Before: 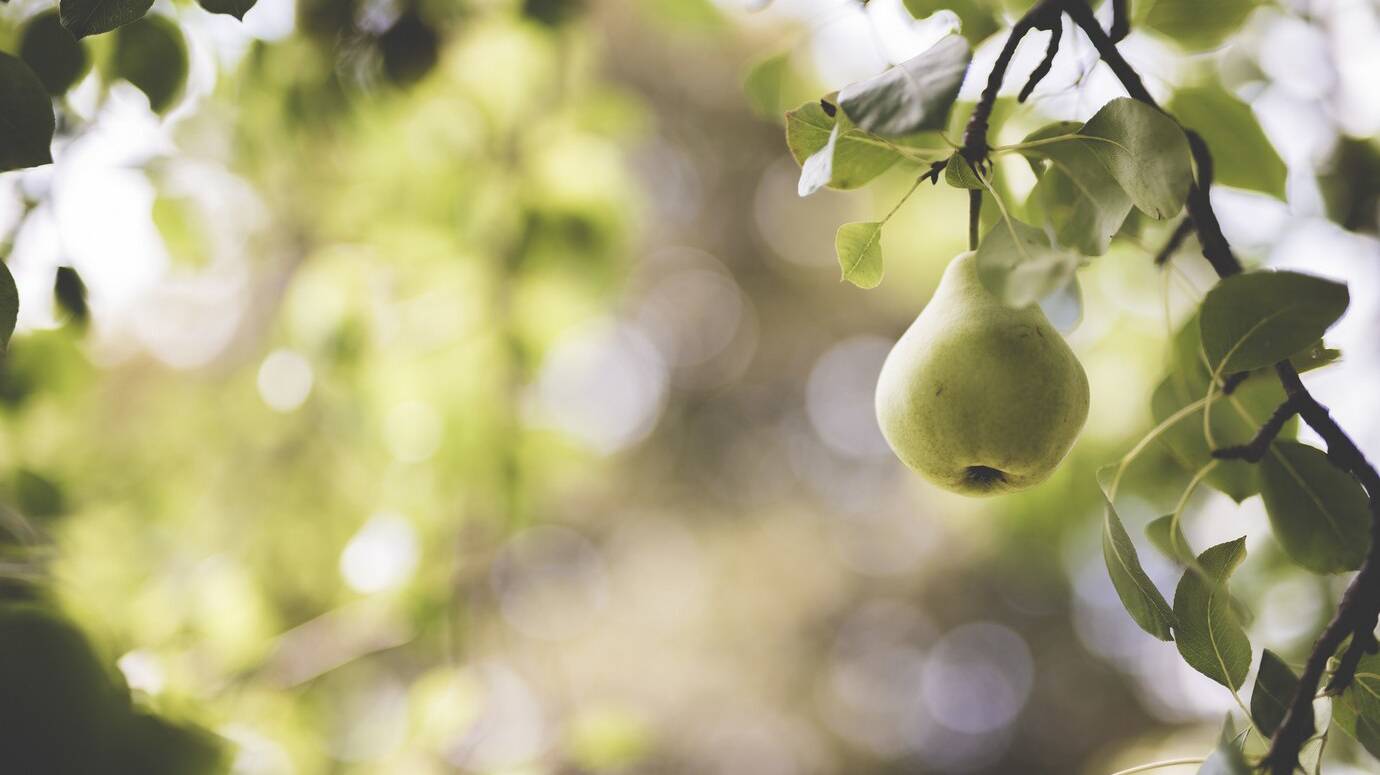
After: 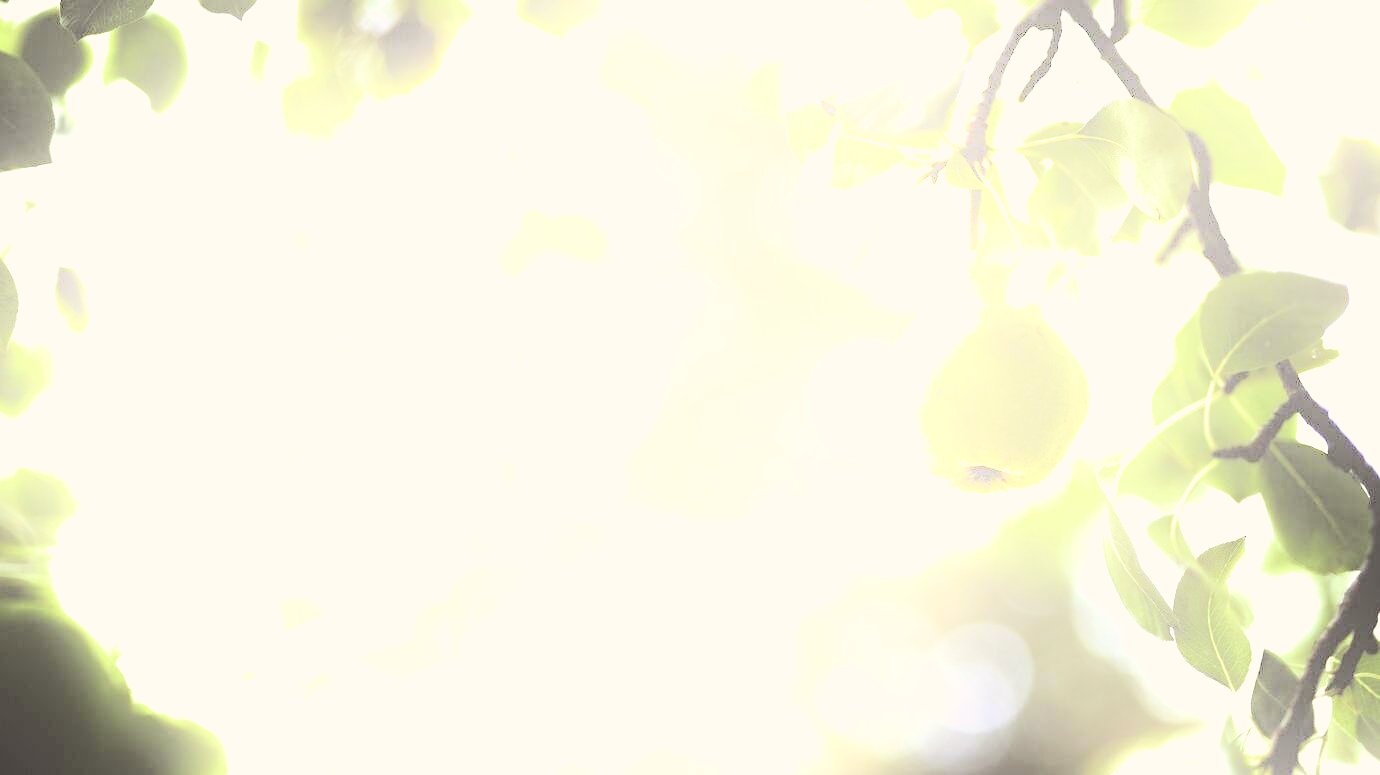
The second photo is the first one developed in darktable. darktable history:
color balance: mode lift, gamma, gain (sRGB), lift [0.997, 0.979, 1.021, 1.011], gamma [1, 1.084, 0.916, 0.998], gain [1, 0.87, 1.13, 1.101], contrast 4.55%, contrast fulcrum 38.24%, output saturation 104.09%
filmic rgb: black relative exposure -9.08 EV, white relative exposure 2.3 EV, hardness 7.49
shadows and highlights: shadows -90, highlights 90, soften with gaussian
exposure: black level correction 0, exposure 1.2 EV, compensate exposure bias true, compensate highlight preservation false
color correction: highlights a* 6.27, highlights b* 8.19, shadows a* 5.94, shadows b* 7.23, saturation 0.9
